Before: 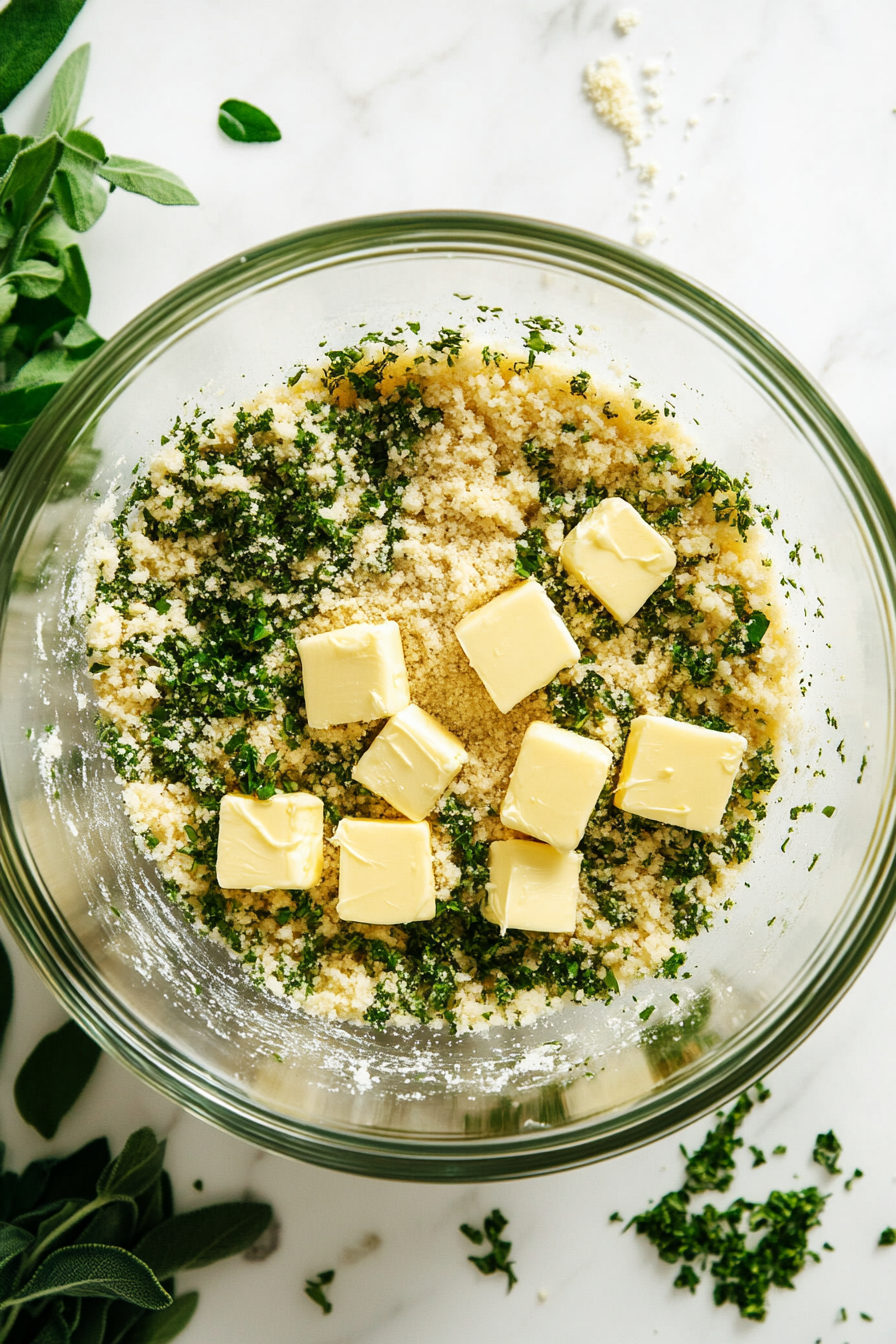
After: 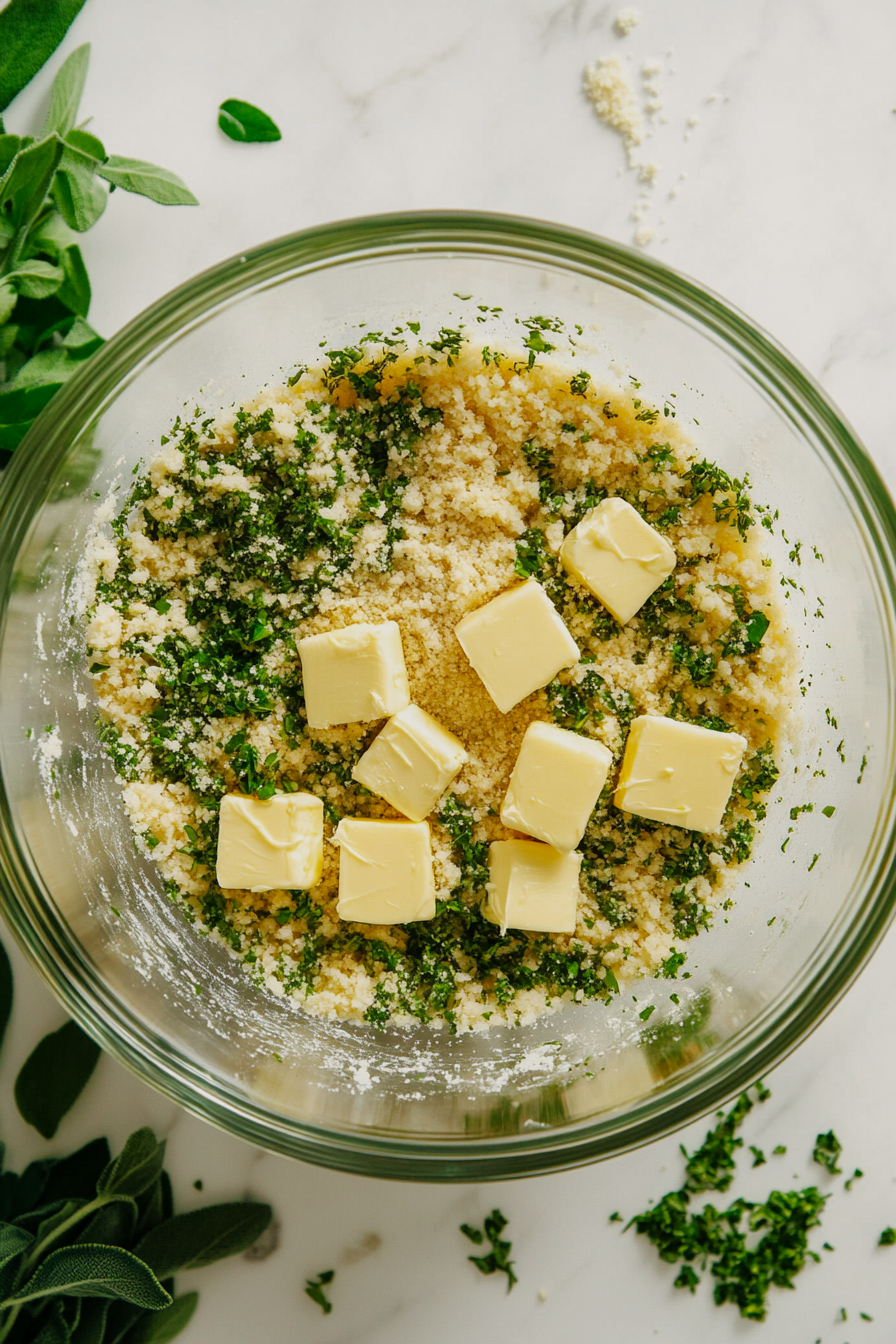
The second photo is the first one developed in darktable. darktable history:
color correction: highlights a* 0.675, highlights b* 2.79, saturation 1.06
tone equalizer: -8 EV 0.21 EV, -7 EV 0.416 EV, -6 EV 0.406 EV, -5 EV 0.267 EV, -3 EV -0.276 EV, -2 EV -0.405 EV, -1 EV -0.403 EV, +0 EV -0.252 EV, edges refinement/feathering 500, mask exposure compensation -1.57 EV, preserve details no
